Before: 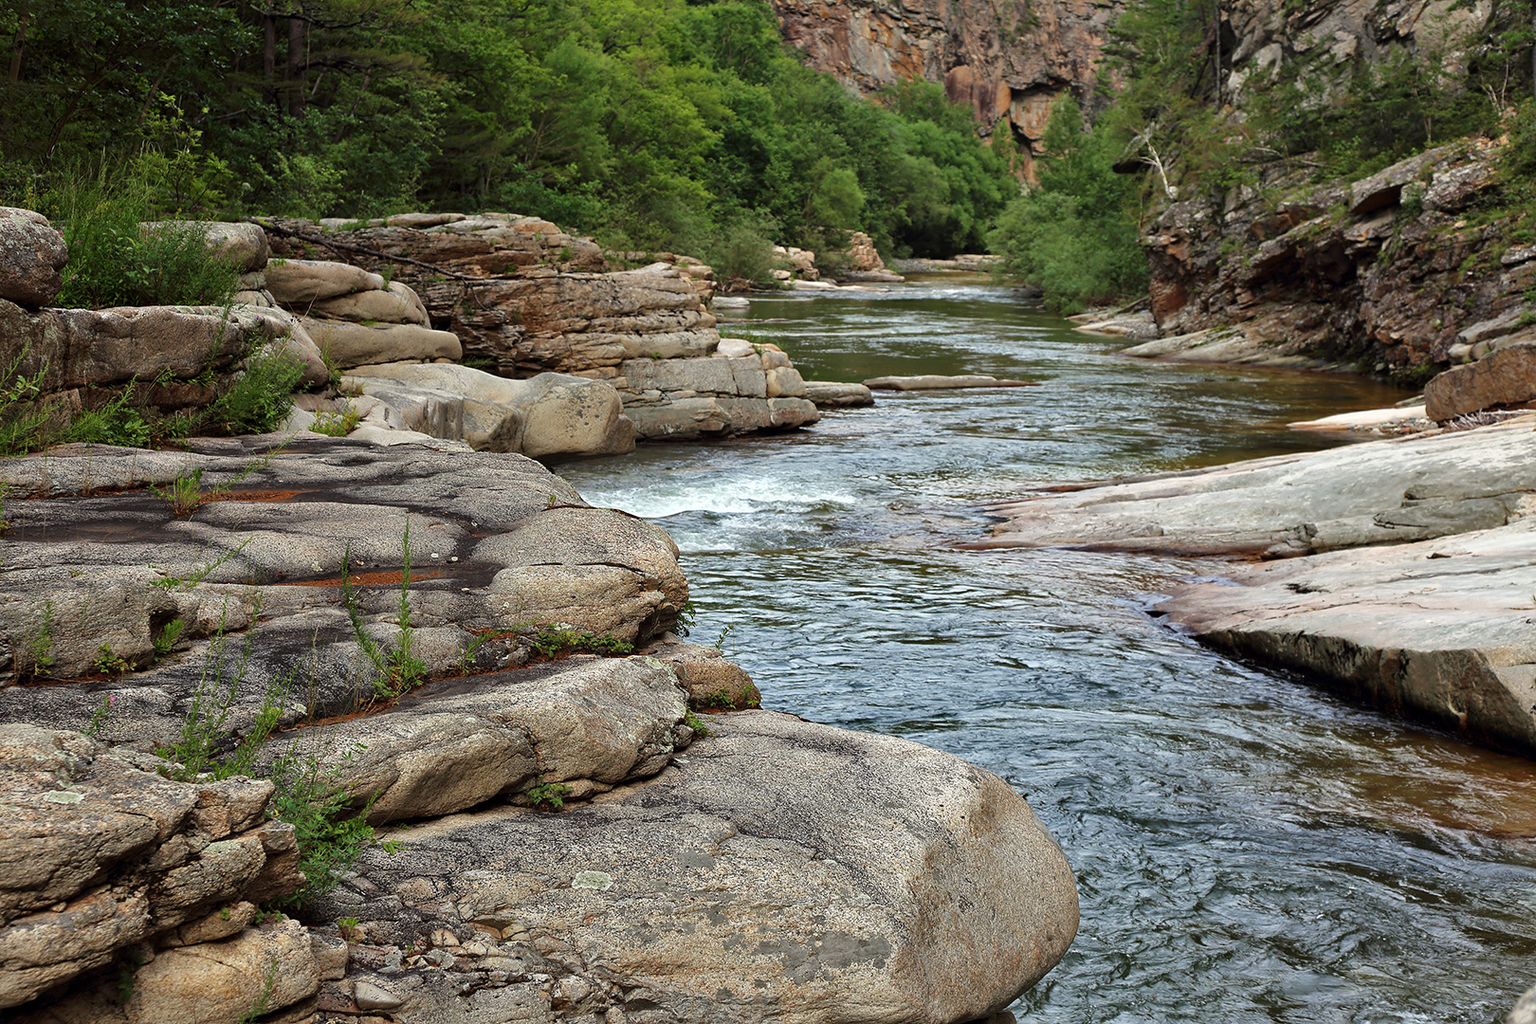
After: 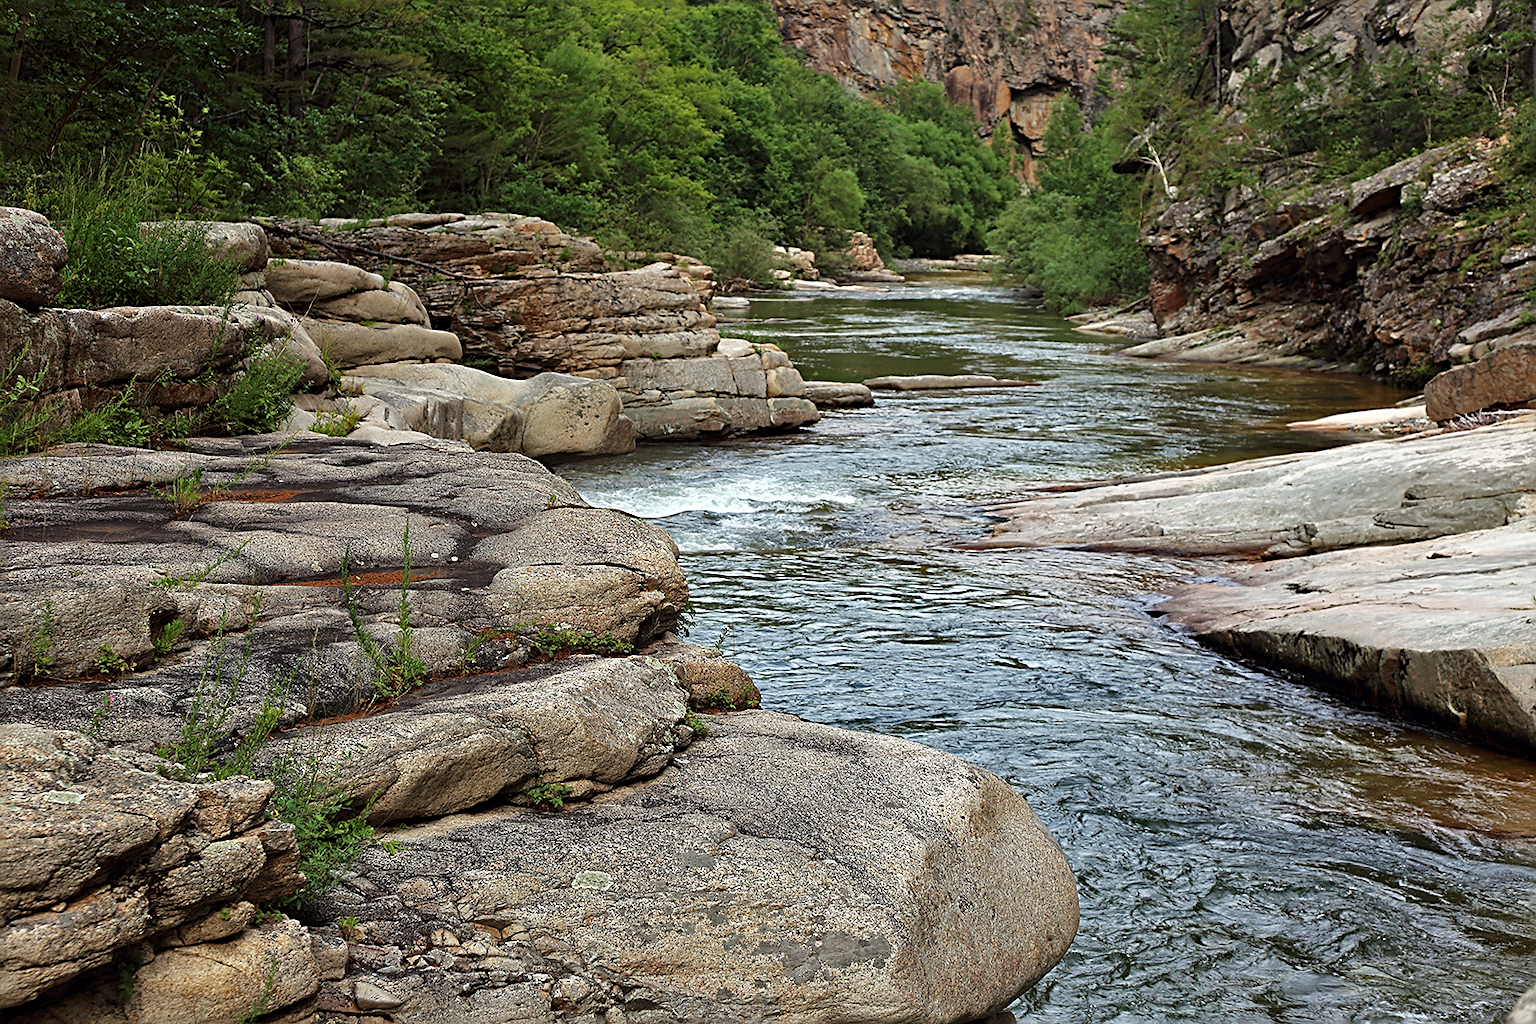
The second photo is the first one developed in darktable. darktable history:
sharpen: radius 2.739
